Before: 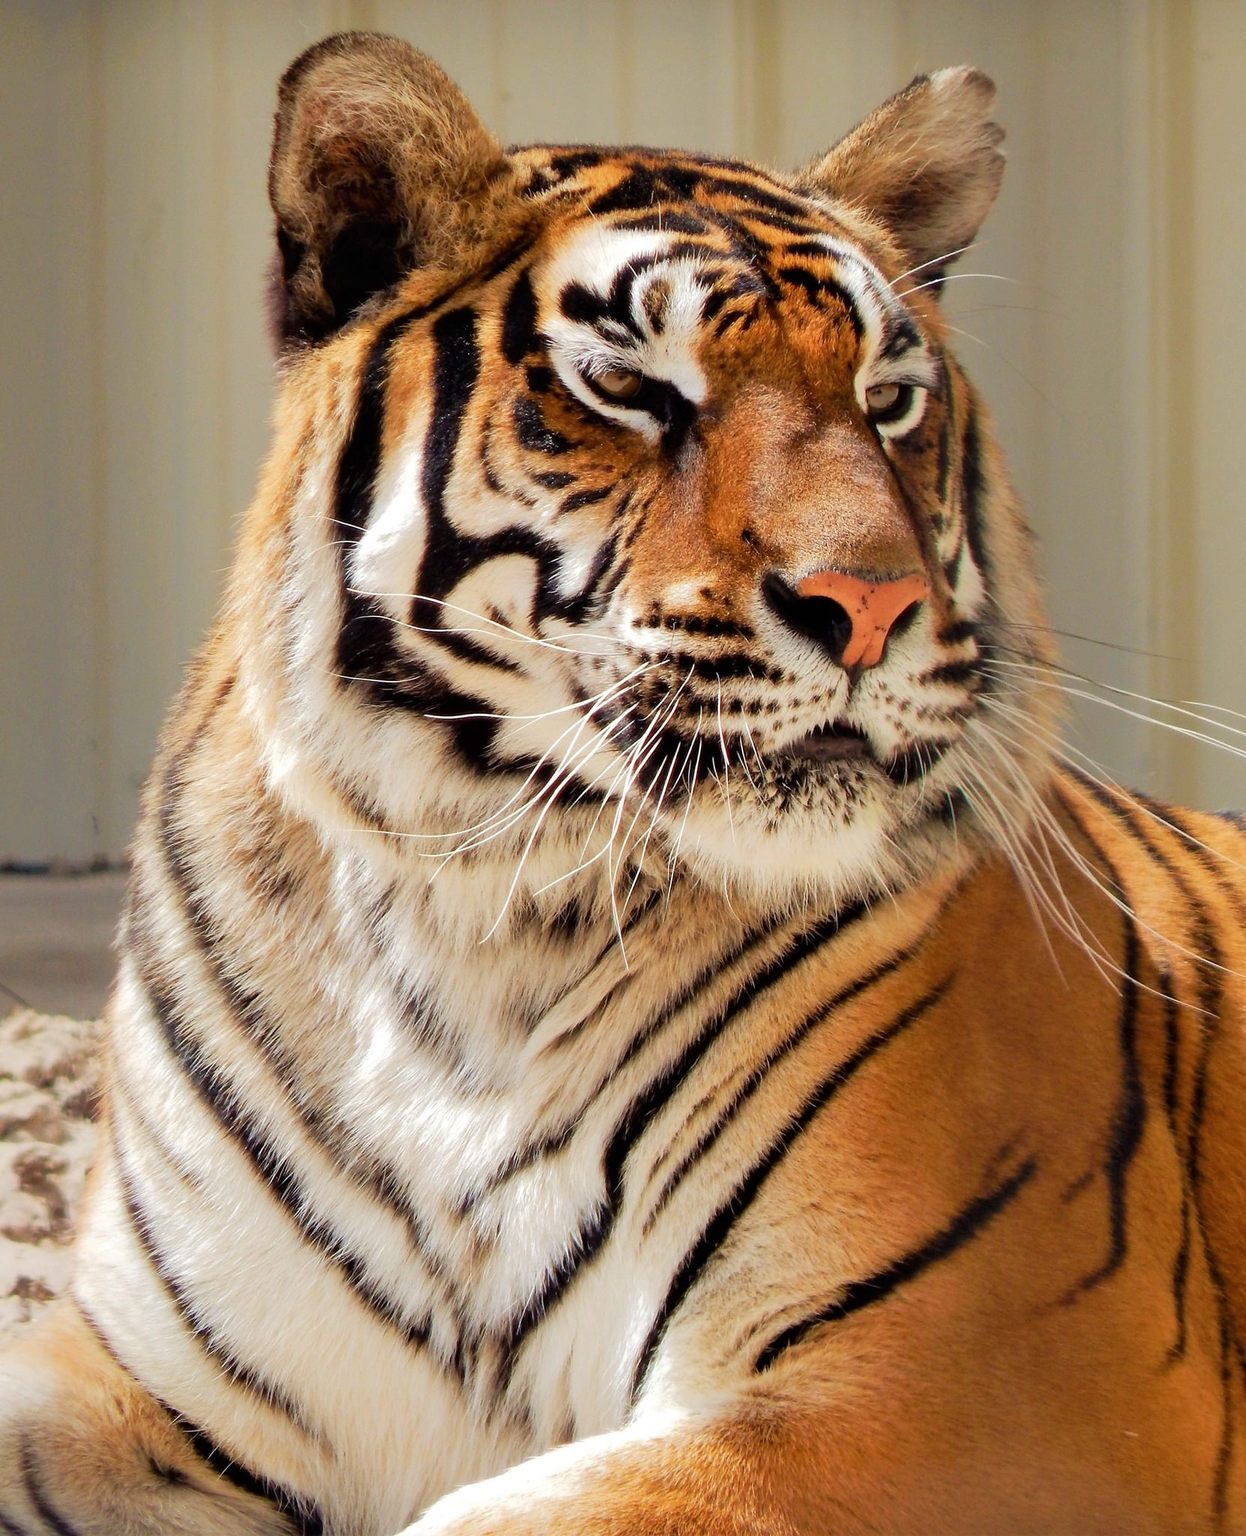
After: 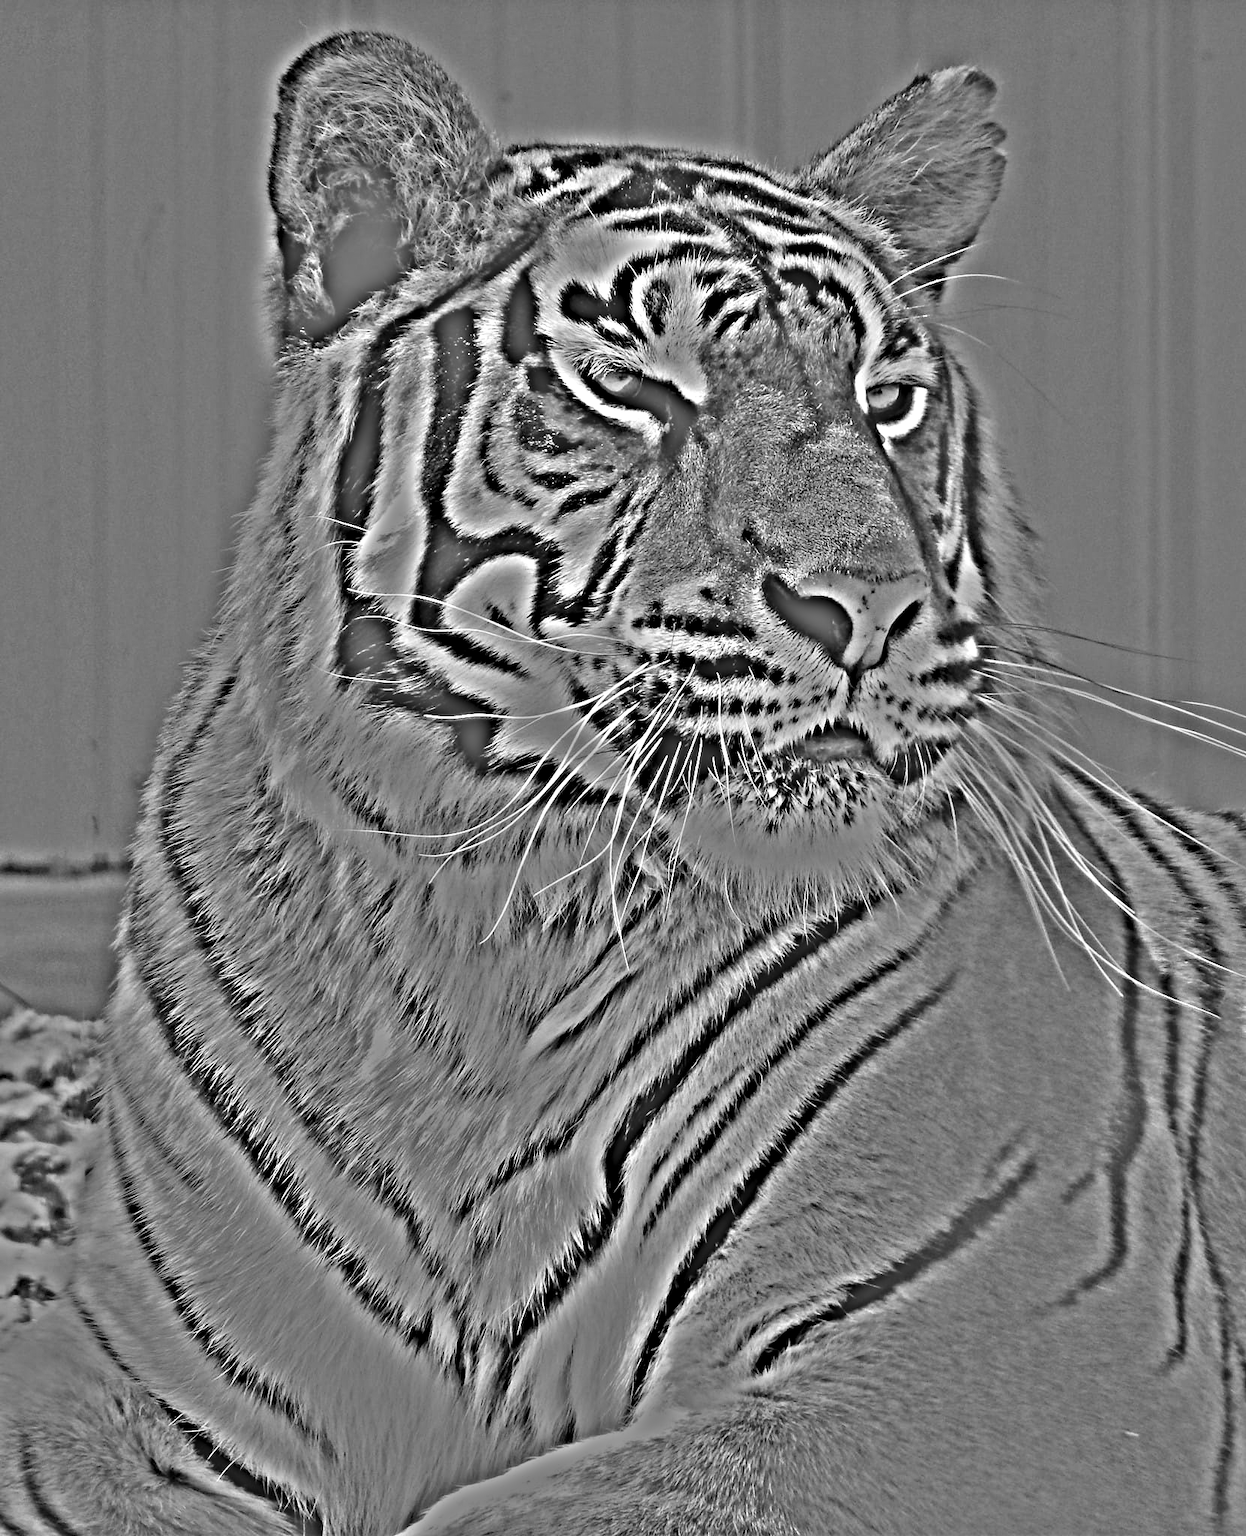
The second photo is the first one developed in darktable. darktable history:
highpass: on, module defaults
white balance: red 0.967, blue 1.049
